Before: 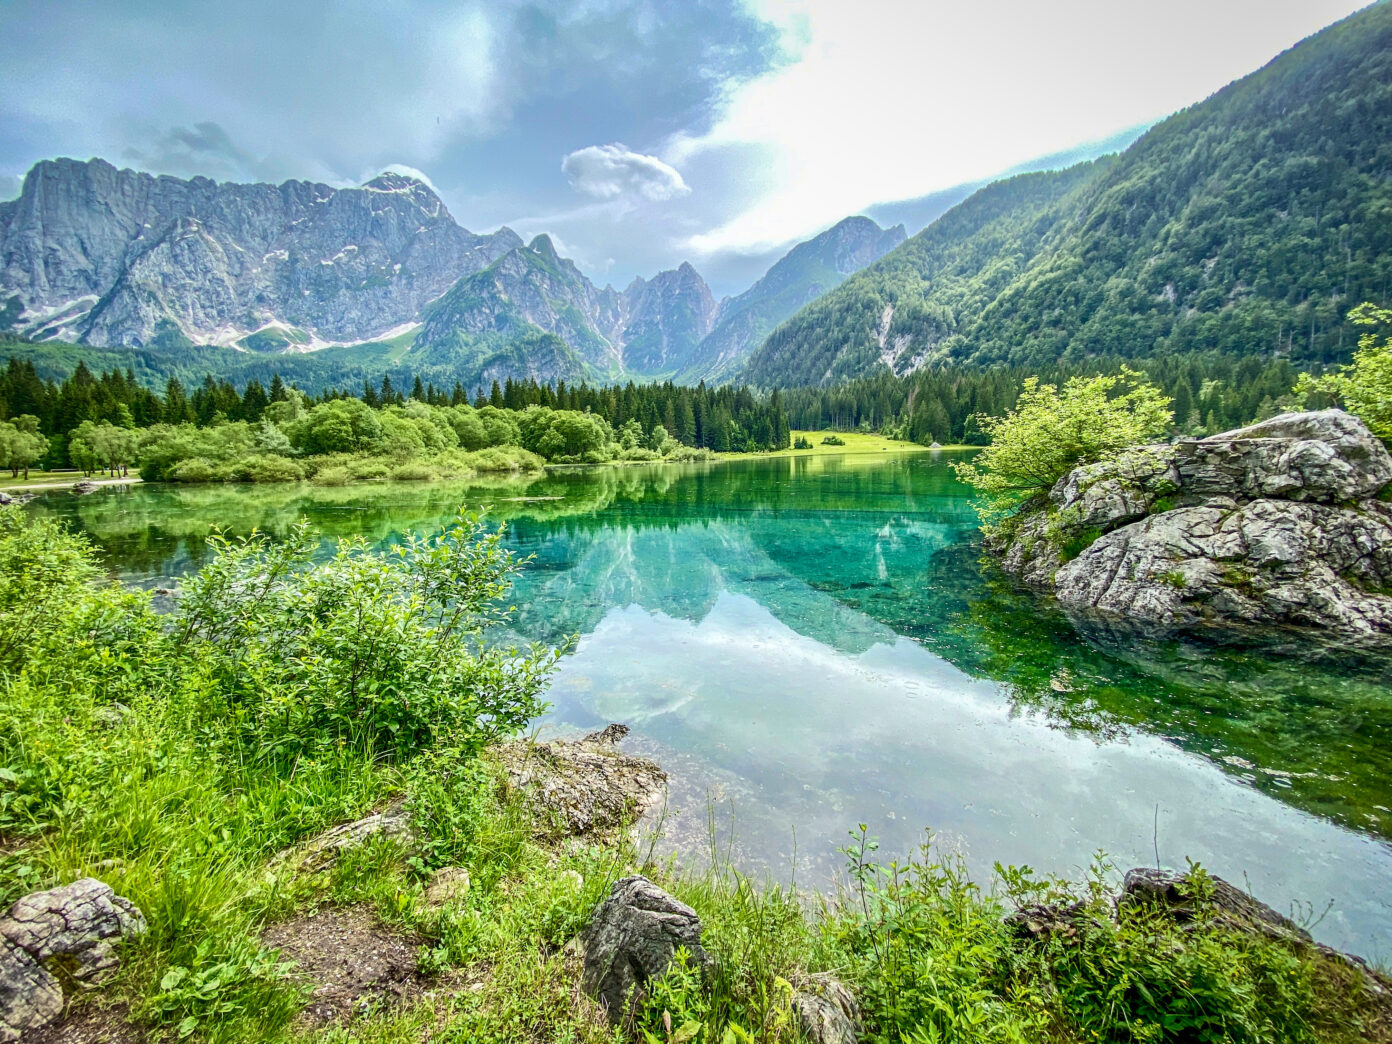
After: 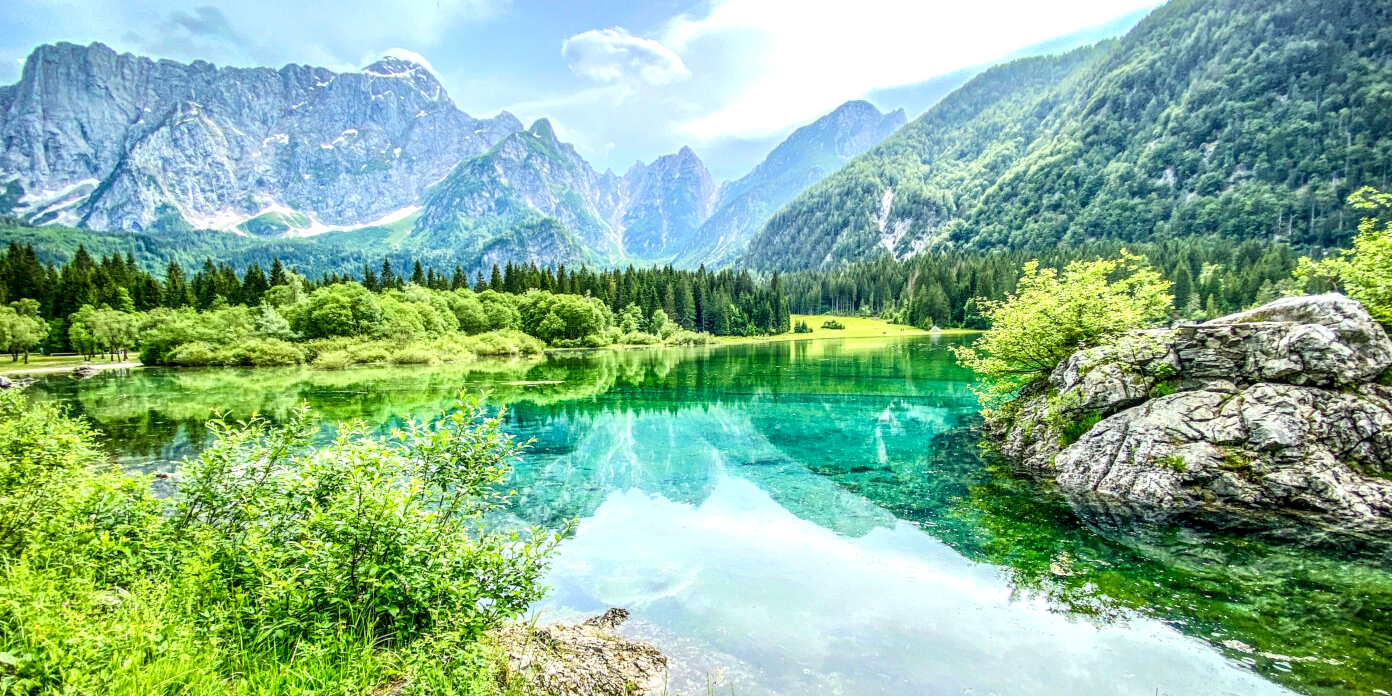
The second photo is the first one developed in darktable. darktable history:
tone curve: curves: ch0 [(0, 0) (0.004, 0.001) (0.133, 0.112) (0.325, 0.362) (0.832, 0.893) (1, 1)], color space Lab, linked channels, preserve colors none
exposure: exposure 0.3 EV, compensate highlight preservation false
crop: top 11.166%, bottom 22.168%
local contrast: detail 130%
